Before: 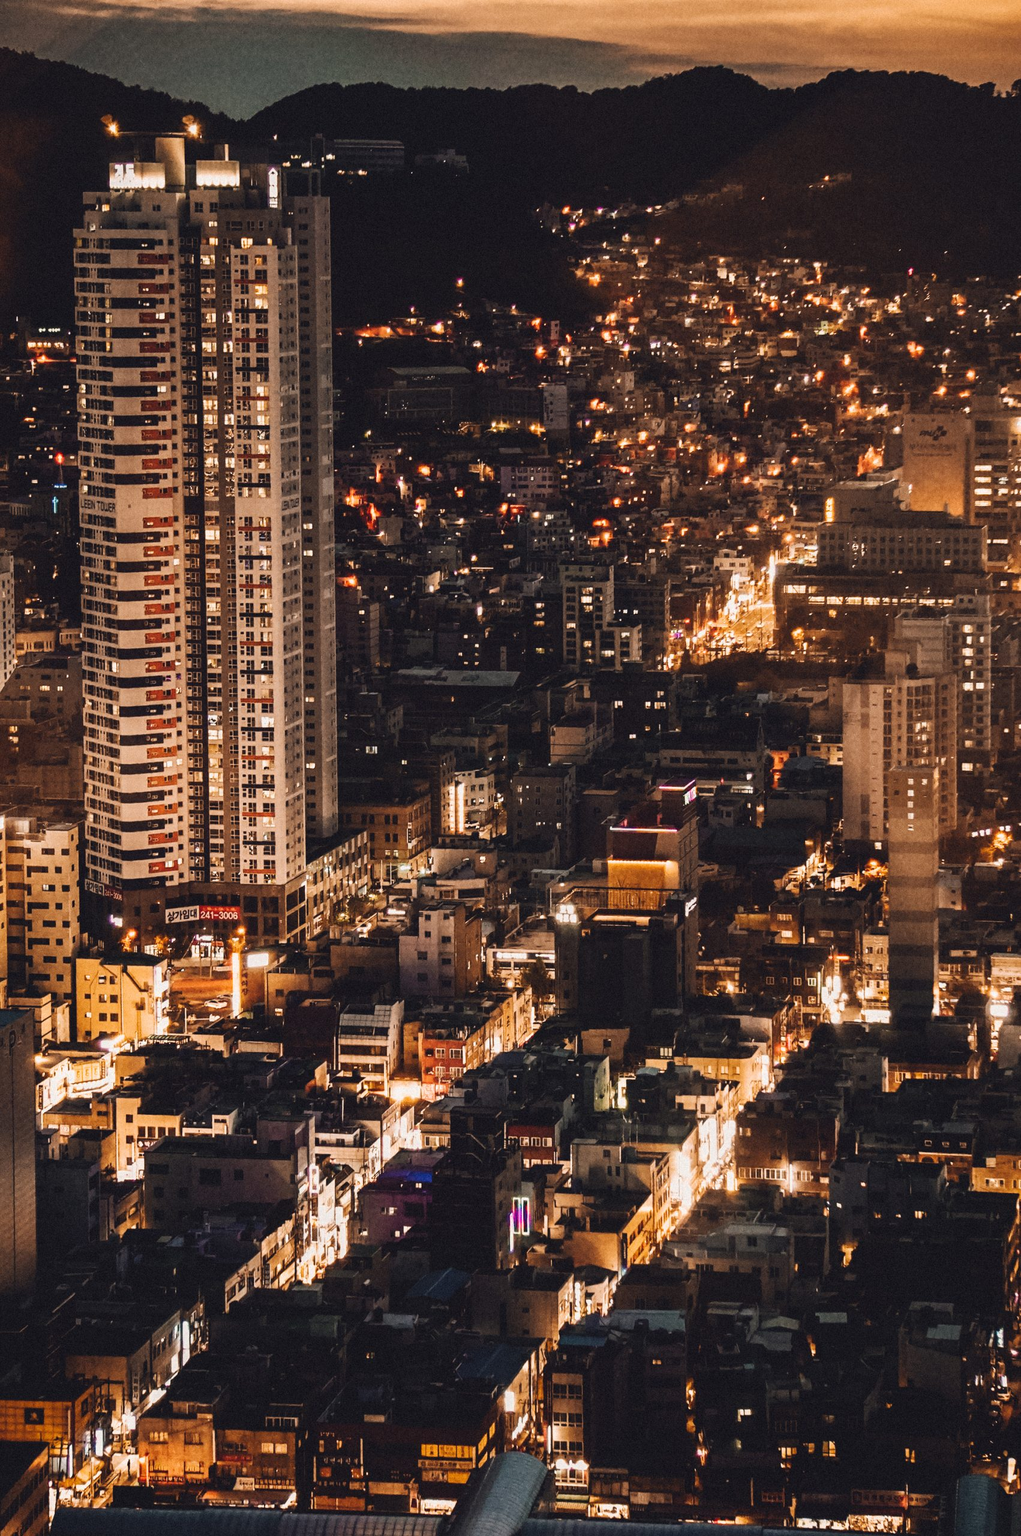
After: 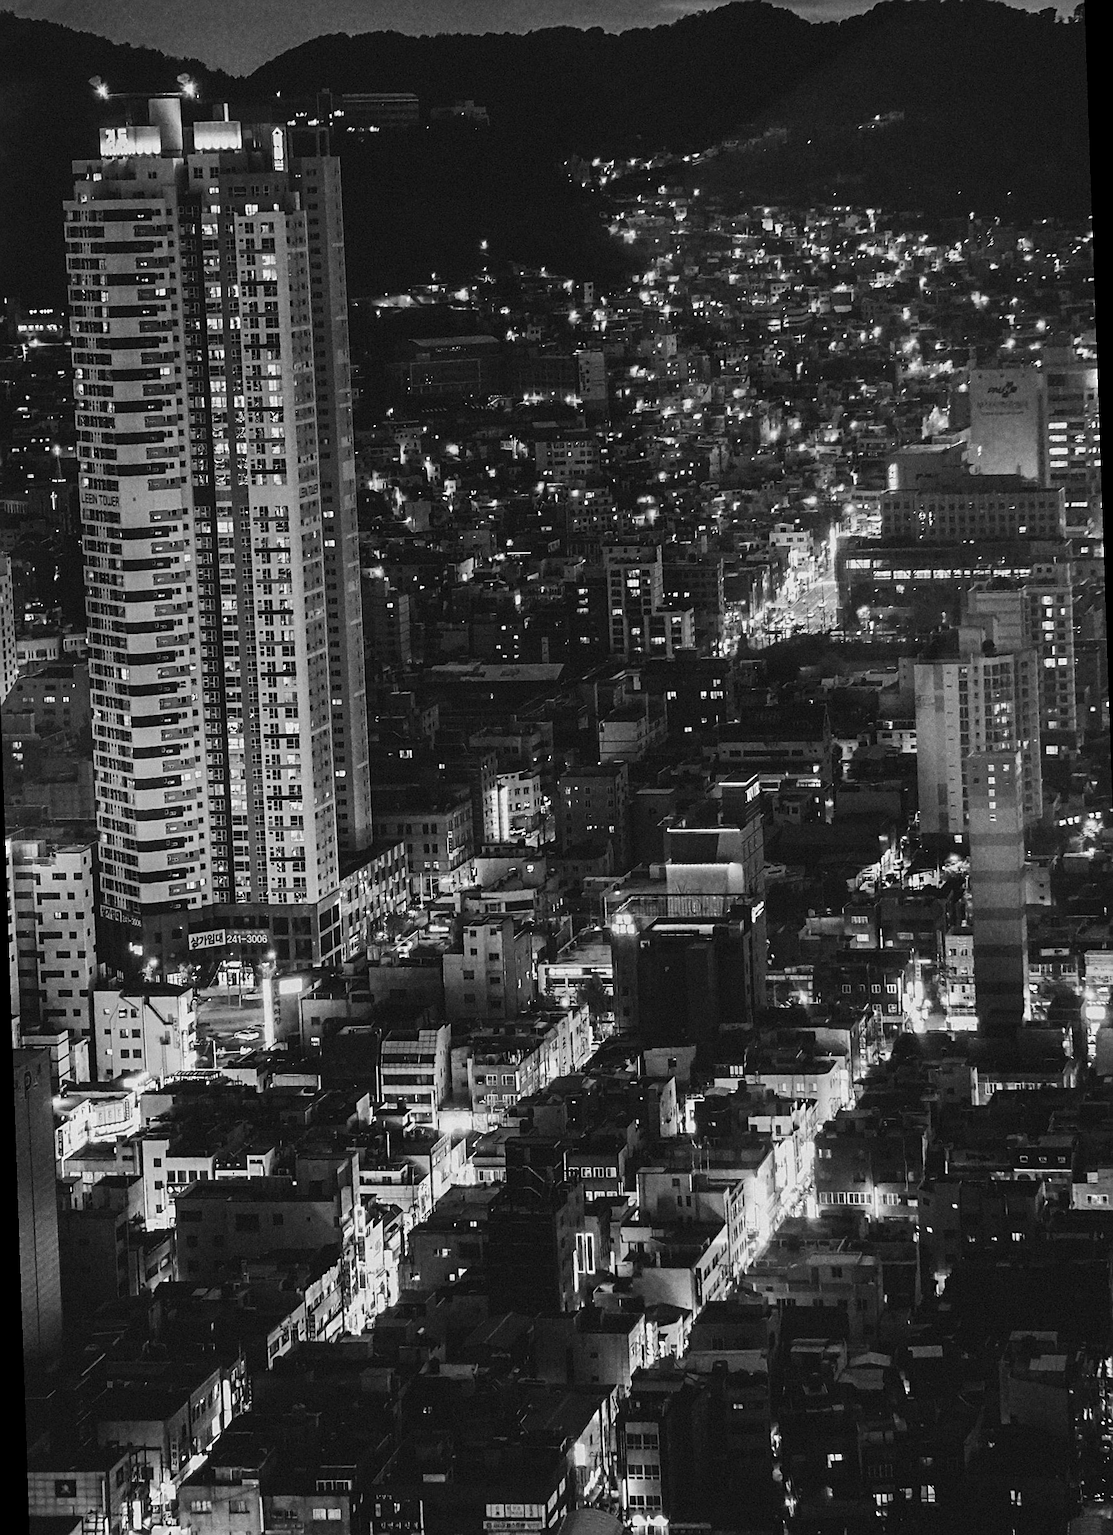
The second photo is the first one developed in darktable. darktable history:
rotate and perspective: rotation -2°, crop left 0.022, crop right 0.978, crop top 0.049, crop bottom 0.951
monochrome: a -74.22, b 78.2
sharpen: on, module defaults
